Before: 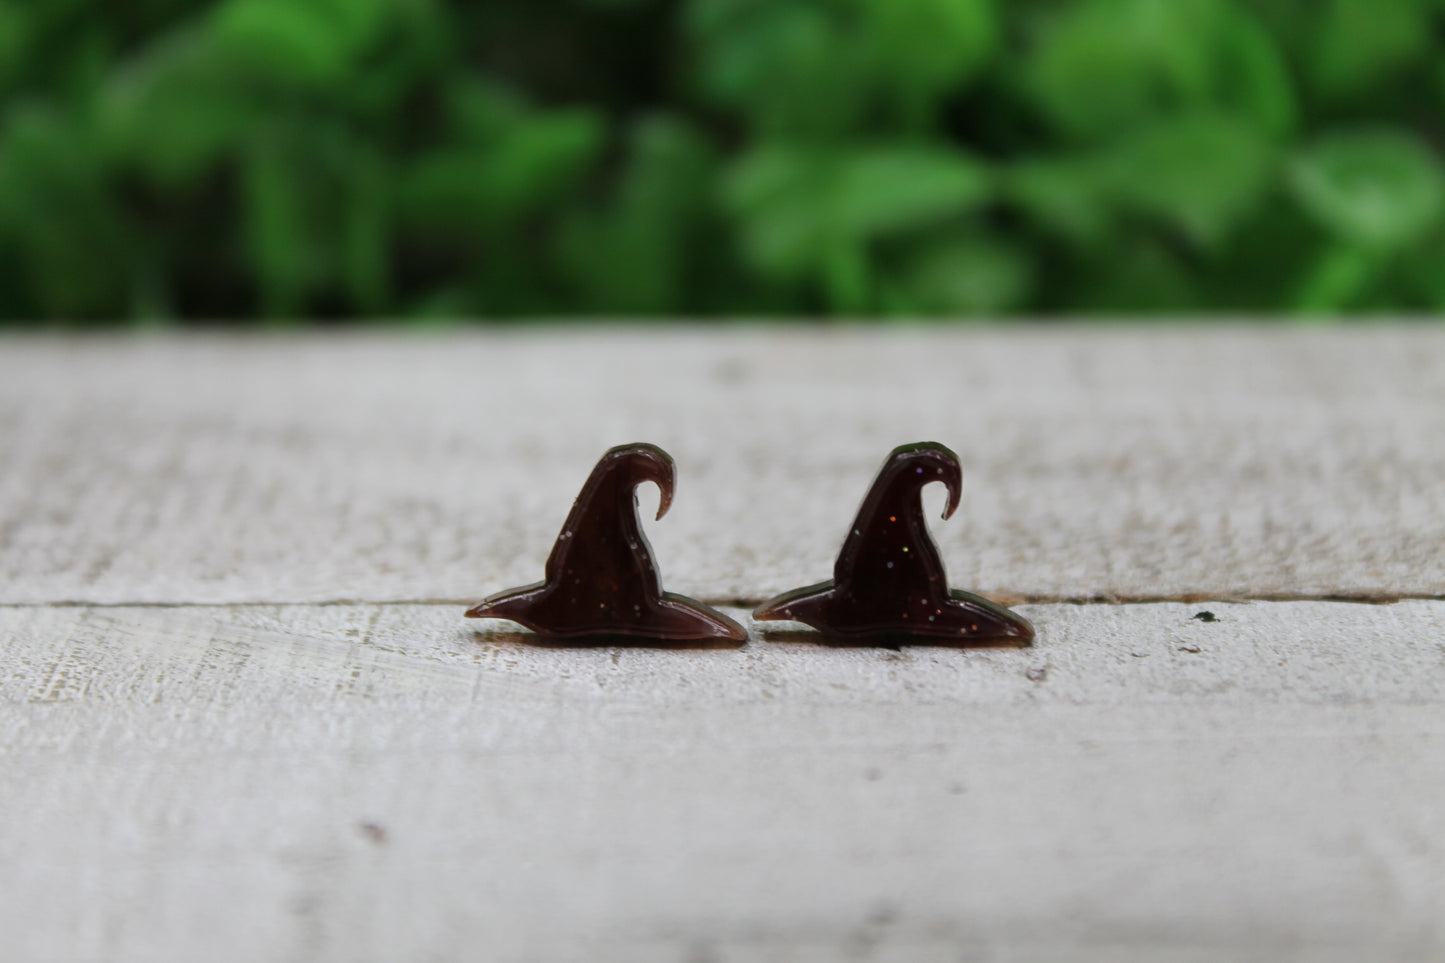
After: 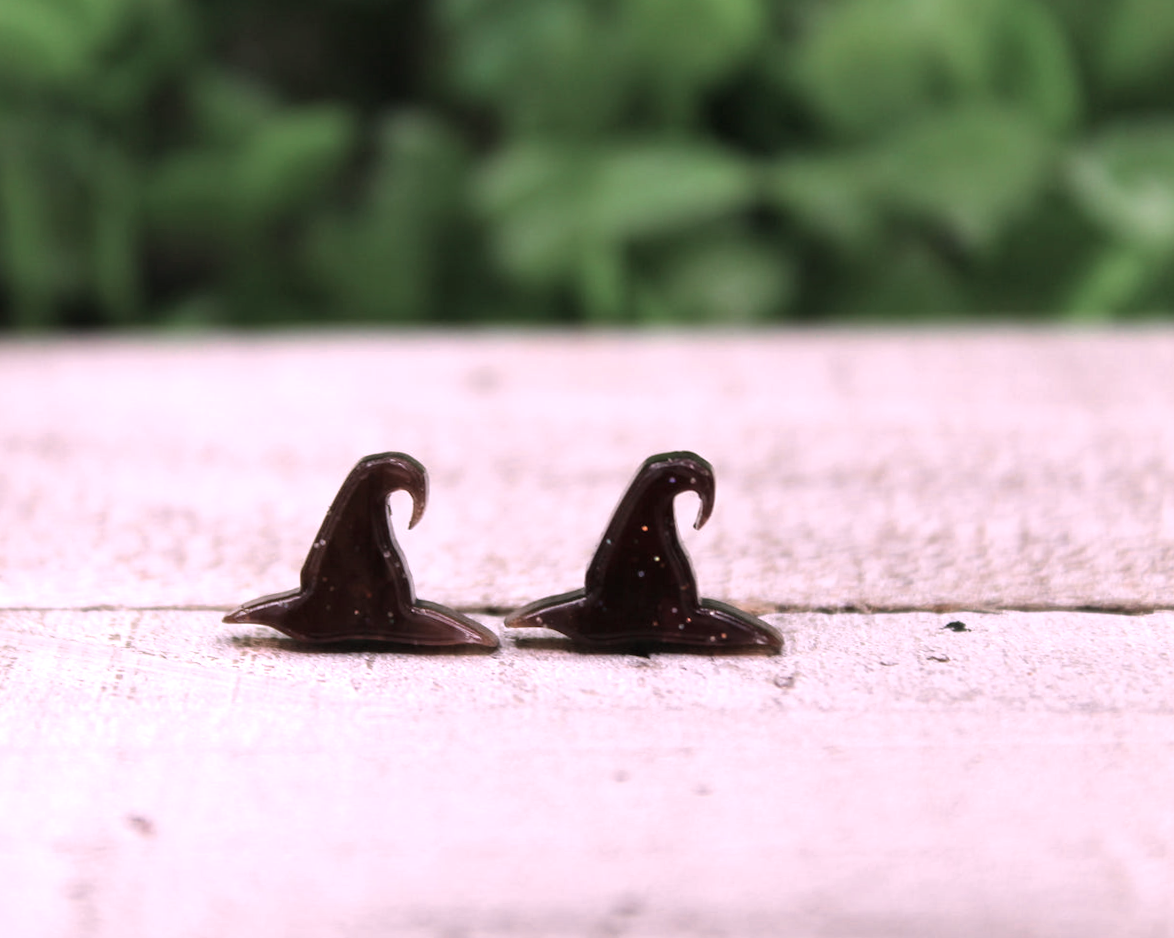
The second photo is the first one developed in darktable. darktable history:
exposure: black level correction 0, exposure 0.5 EV, compensate highlight preservation false
white balance: red 1.188, blue 1.11
crop and rotate: left 14.584%
rotate and perspective: rotation 0.074°, lens shift (vertical) 0.096, lens shift (horizontal) -0.041, crop left 0.043, crop right 0.952, crop top 0.024, crop bottom 0.979
color zones: curves: ch0 [(0, 0.559) (0.153, 0.551) (0.229, 0.5) (0.429, 0.5) (0.571, 0.5) (0.714, 0.5) (0.857, 0.5) (1, 0.559)]; ch1 [(0, 0.417) (0.112, 0.336) (0.213, 0.26) (0.429, 0.34) (0.571, 0.35) (0.683, 0.331) (0.857, 0.344) (1, 0.417)]
